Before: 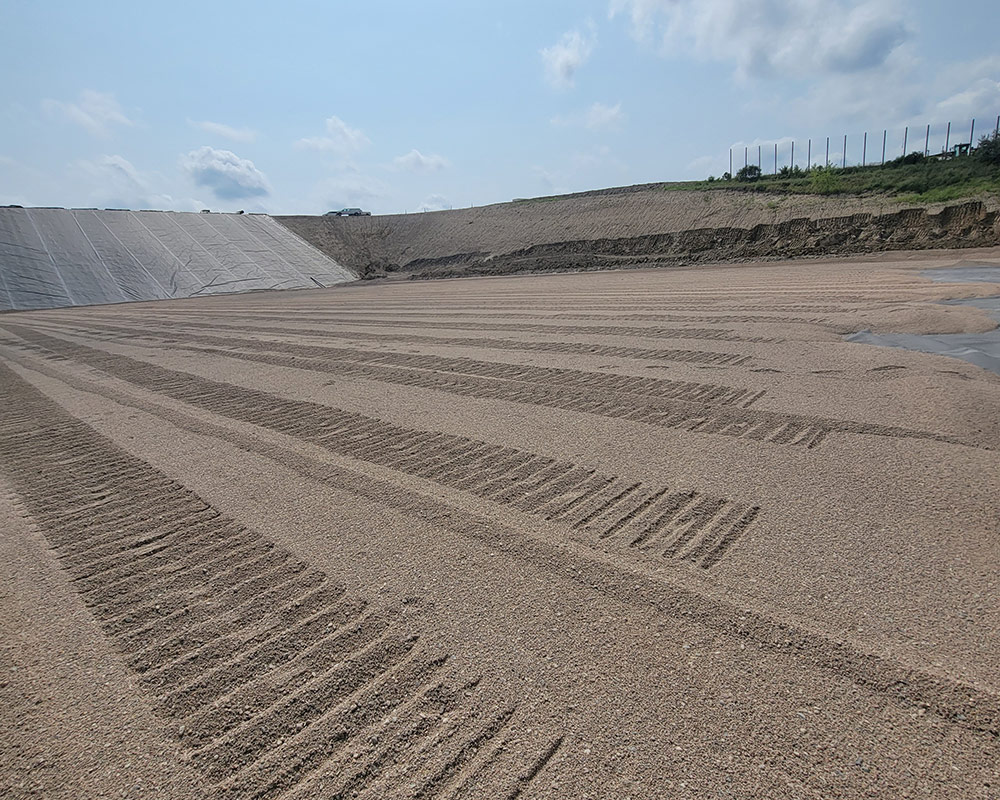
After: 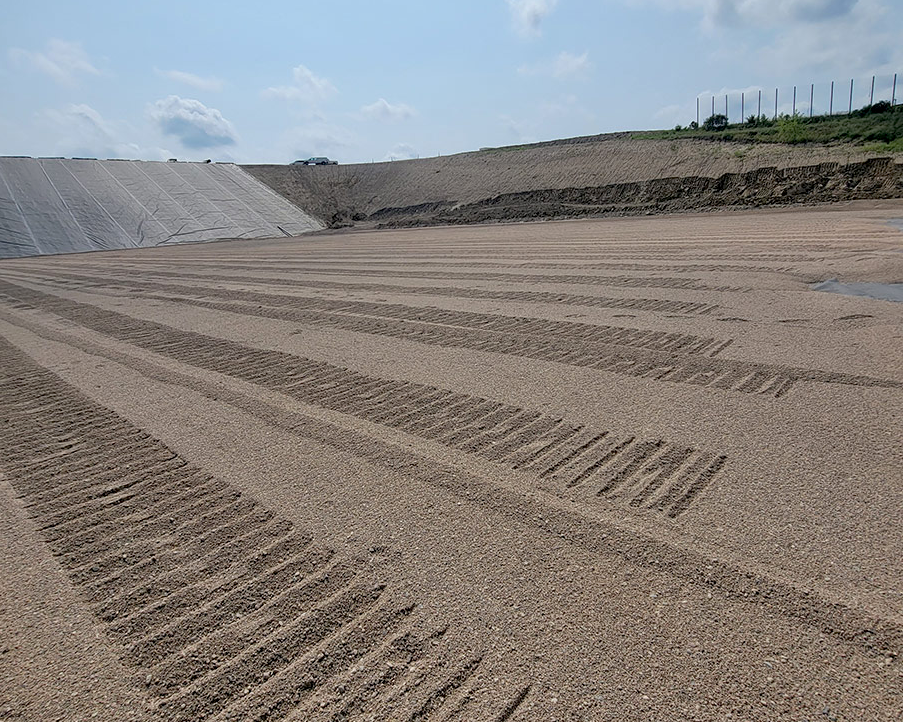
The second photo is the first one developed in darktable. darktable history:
crop: left 3.305%, top 6.436%, right 6.389%, bottom 3.258%
exposure: black level correction 0.011, compensate highlight preservation false
rotate and perspective: automatic cropping original format, crop left 0, crop top 0
